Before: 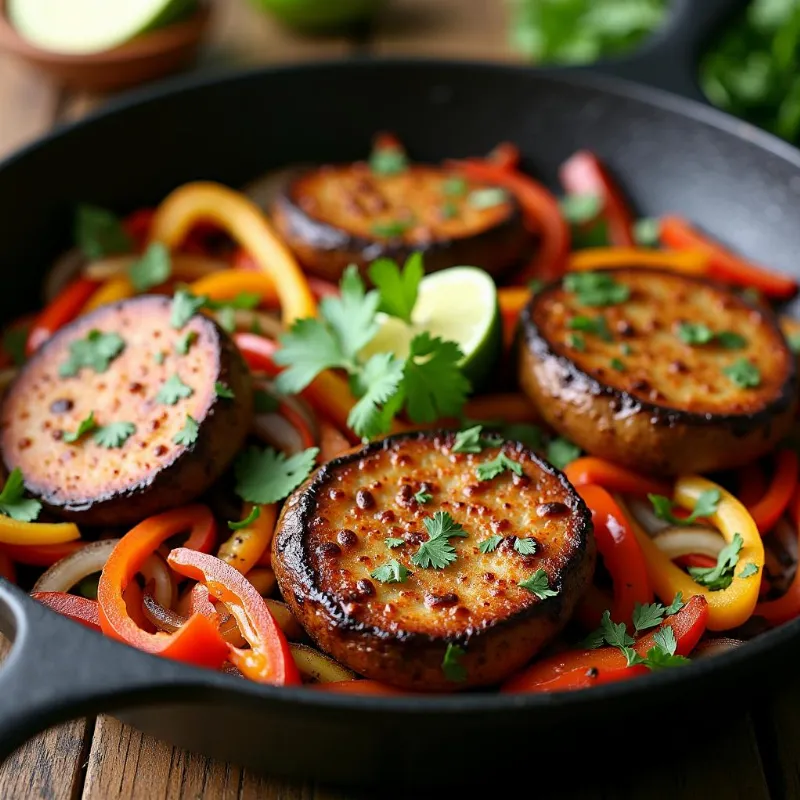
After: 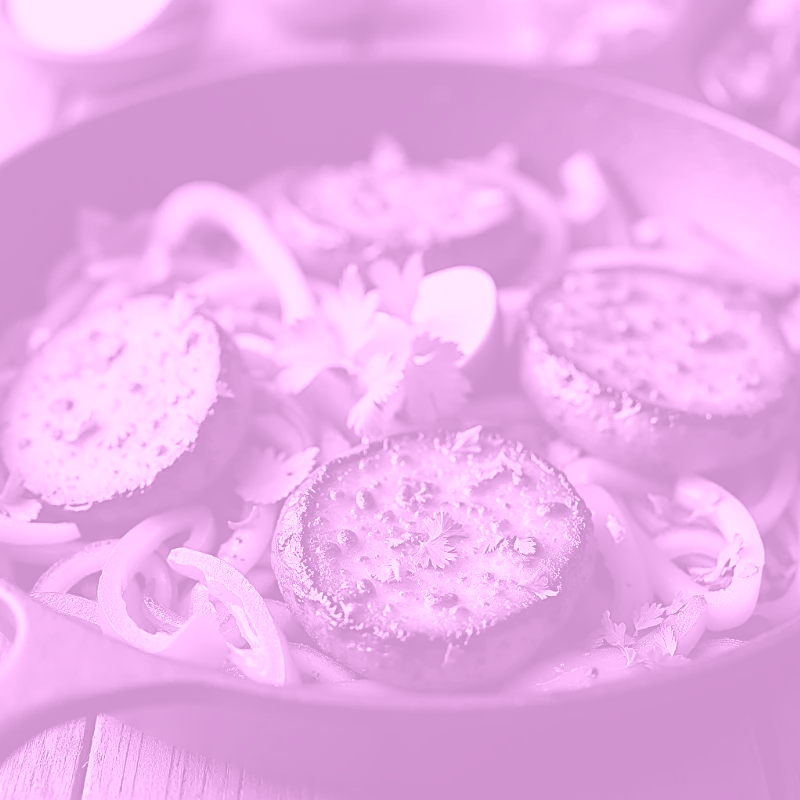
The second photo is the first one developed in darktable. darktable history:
sharpen: on, module defaults
exposure: exposure 0.127 EV, compensate highlight preservation false
colorize: hue 331.2°, saturation 75%, source mix 30.28%, lightness 70.52%, version 1
